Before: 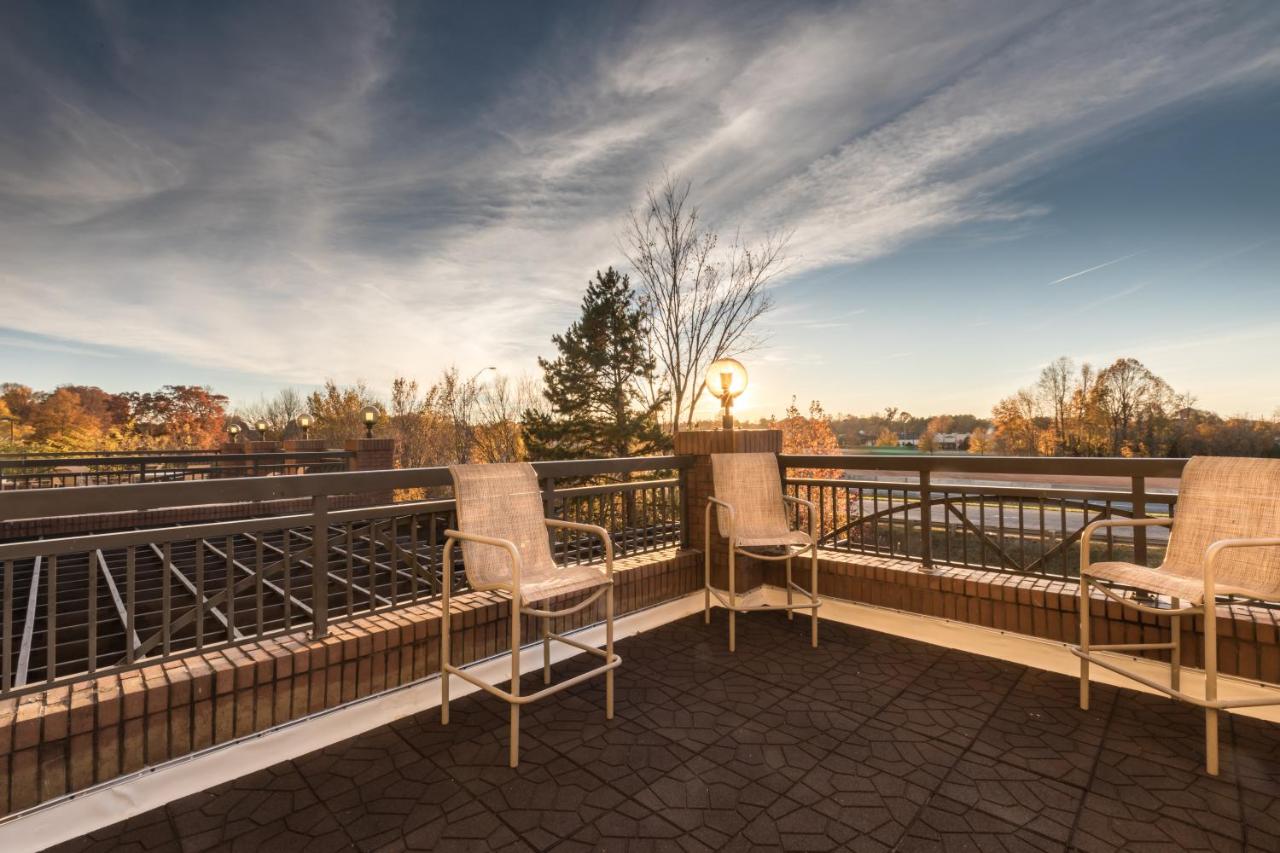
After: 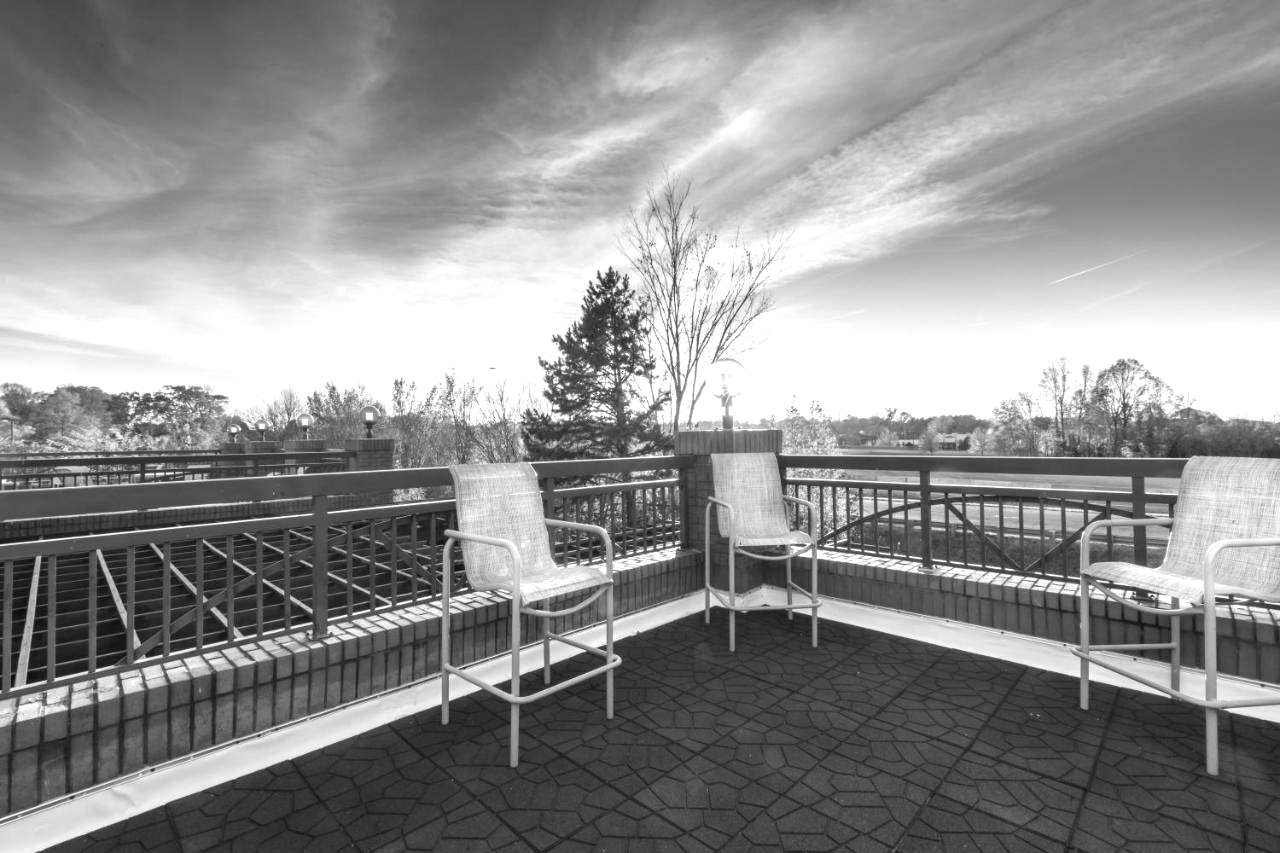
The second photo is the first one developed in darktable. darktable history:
exposure: black level correction 0, exposure 0.7 EV, compensate exposure bias true, compensate highlight preservation false
monochrome: a 32, b 64, size 2.3
